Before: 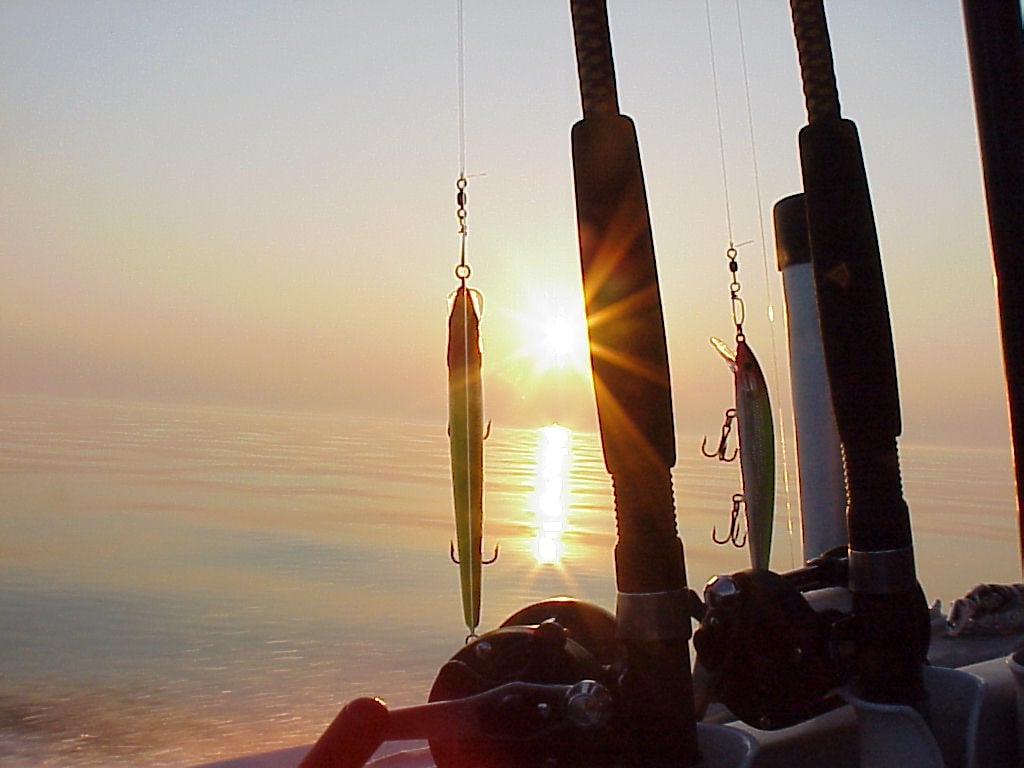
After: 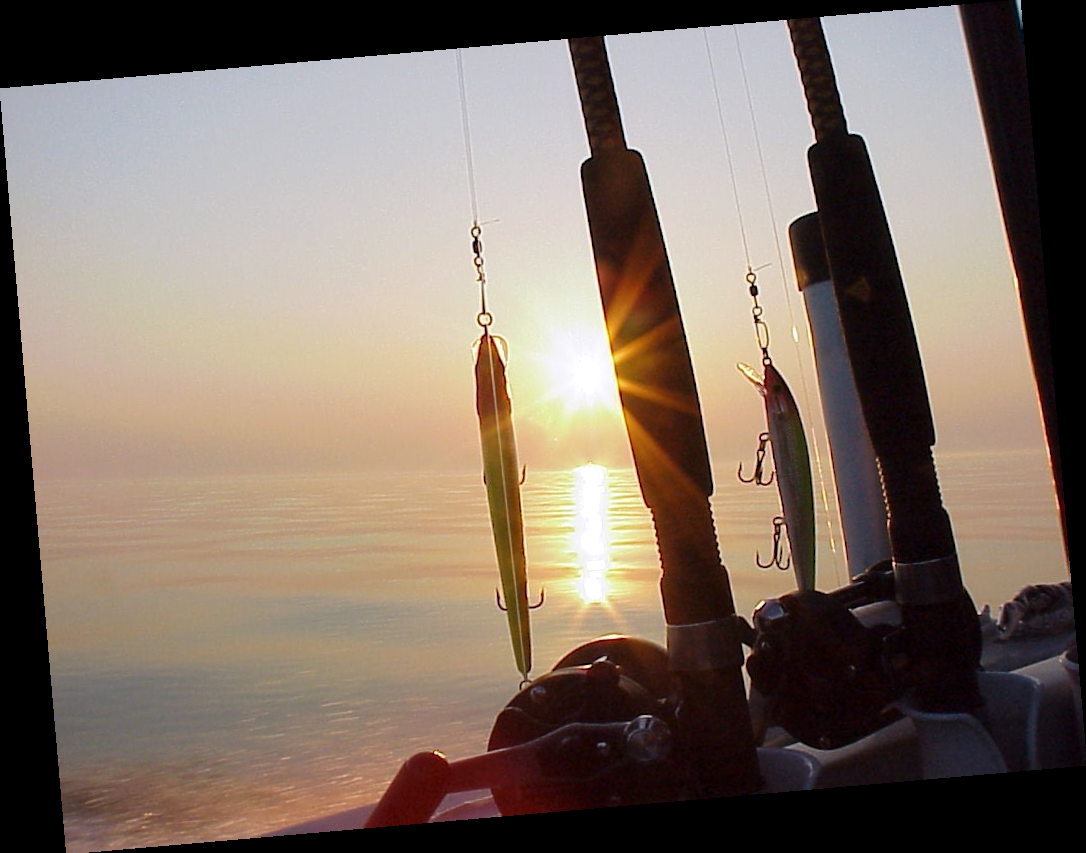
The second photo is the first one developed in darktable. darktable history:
rotate and perspective: rotation -4.98°, automatic cropping off
white balance: red 1.004, blue 1.024
